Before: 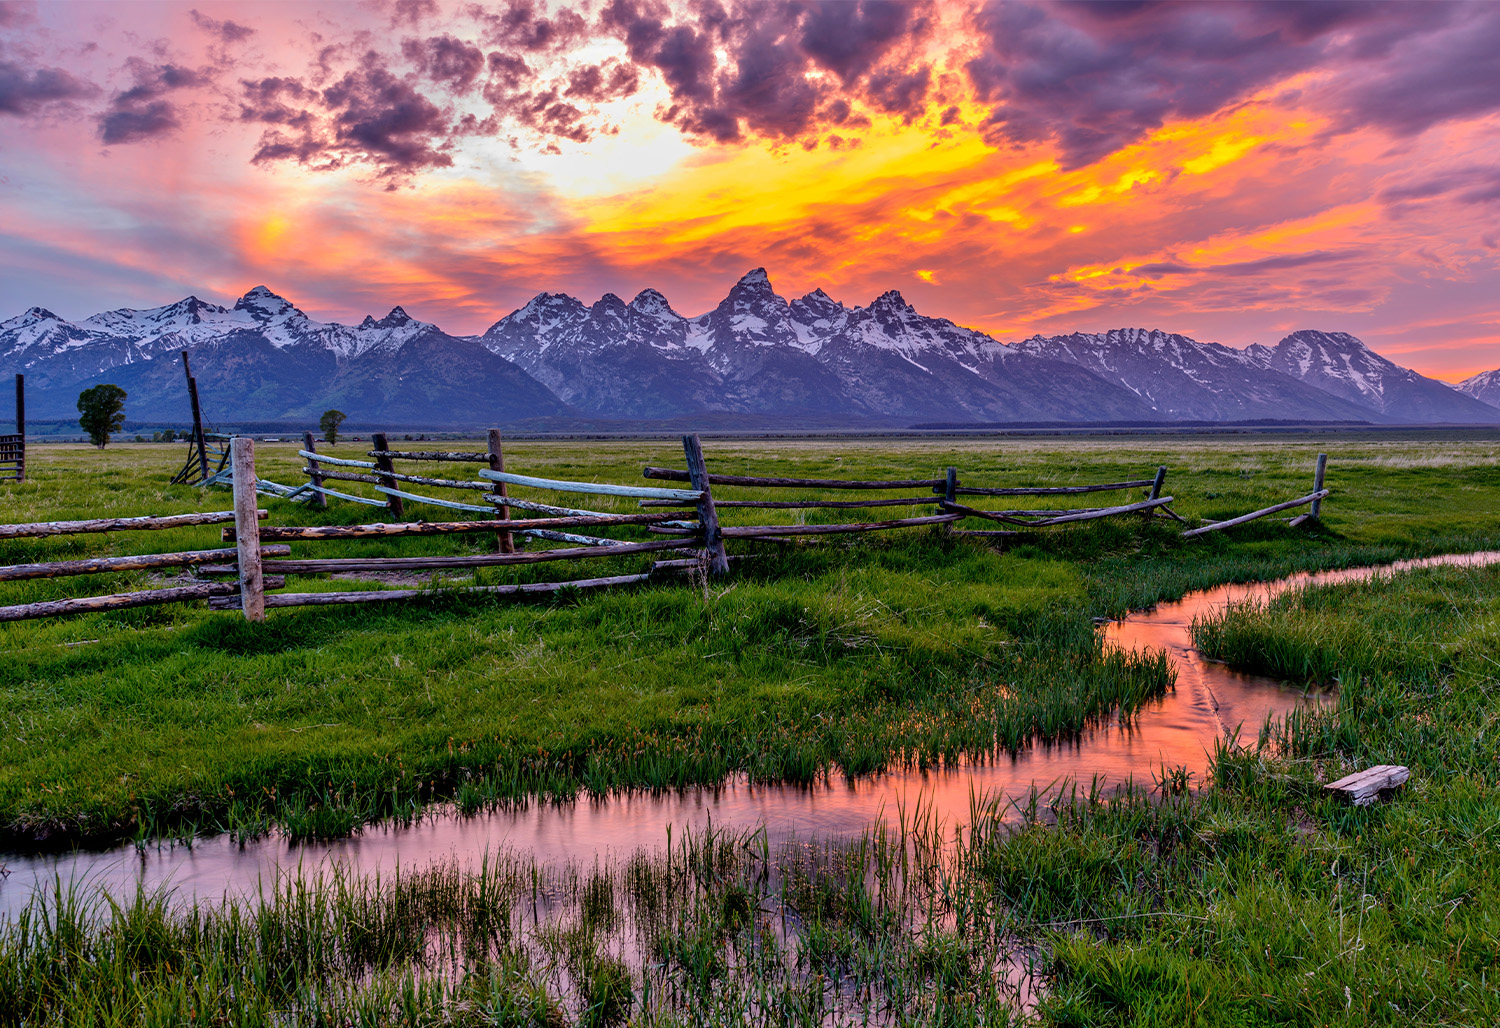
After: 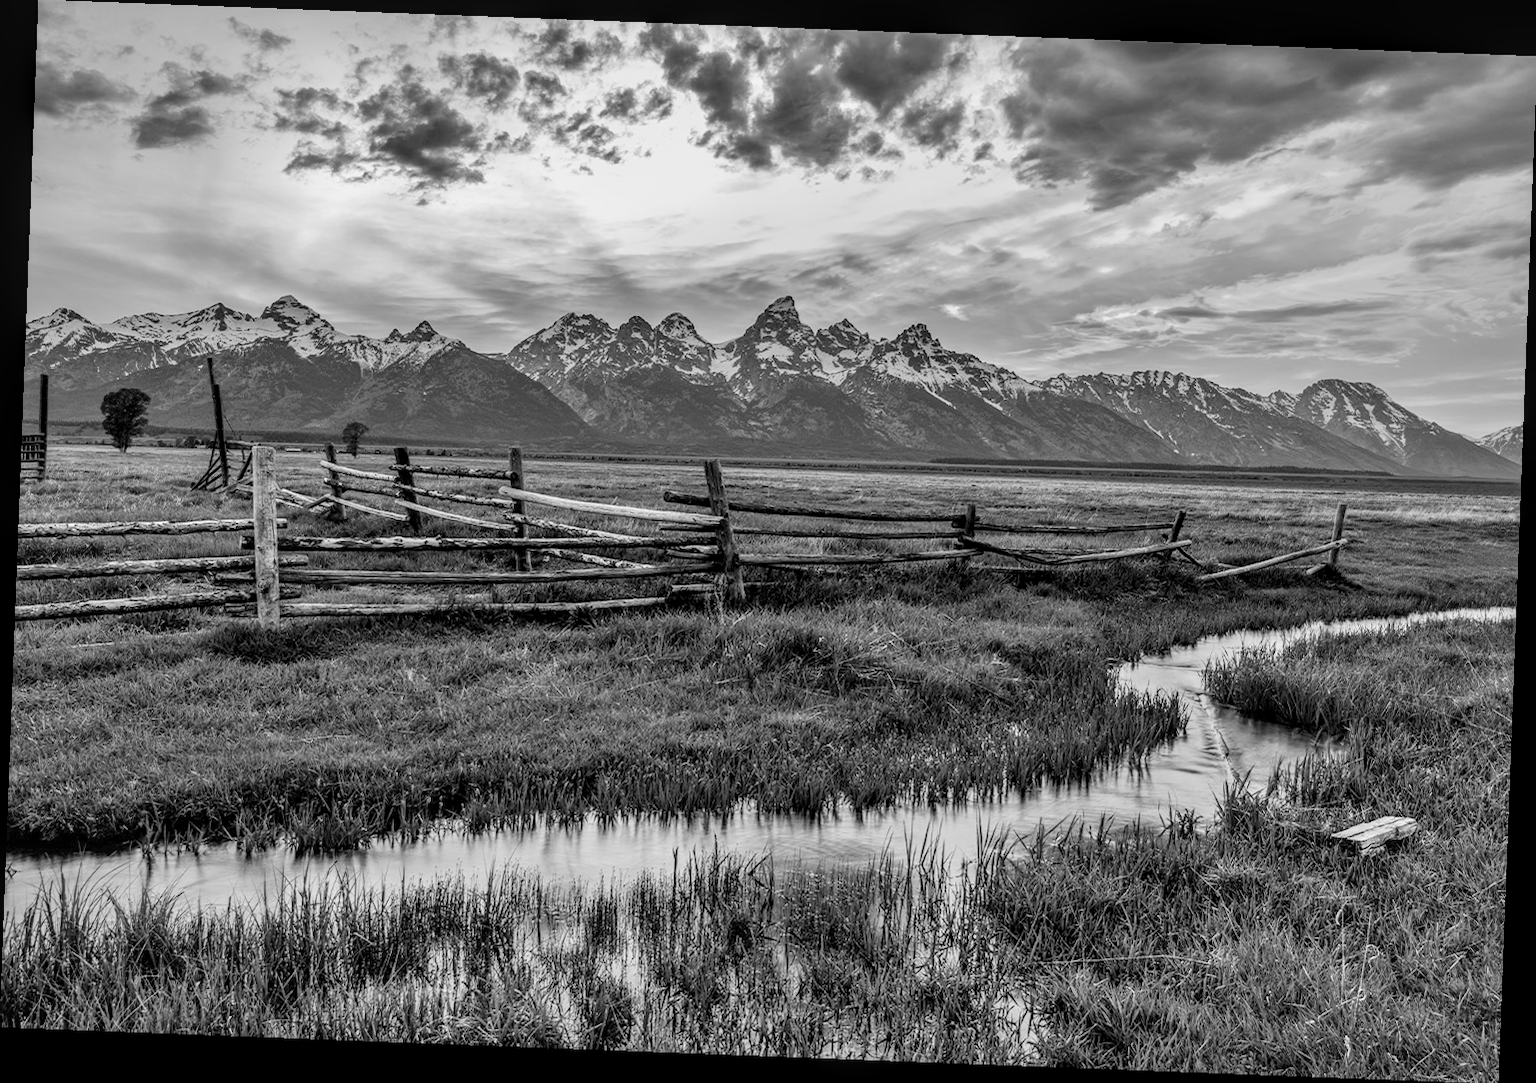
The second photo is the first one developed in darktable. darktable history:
local contrast: on, module defaults
monochrome: a -6.99, b 35.61, size 1.4
contrast brightness saturation: contrast 0.24, brightness 0.26, saturation 0.39
rotate and perspective: rotation 2.17°, automatic cropping off
